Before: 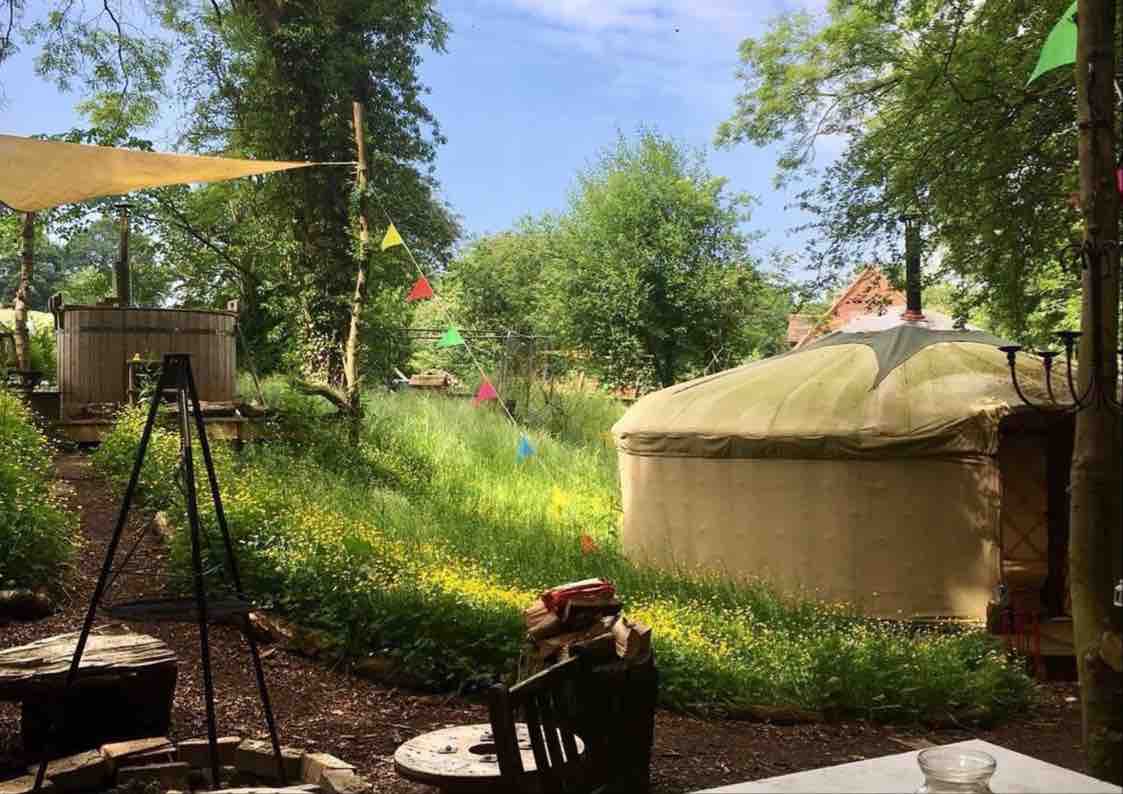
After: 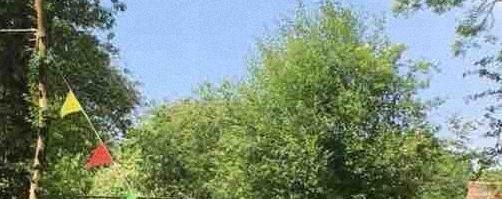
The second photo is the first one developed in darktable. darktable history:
crop: left 28.64%, top 16.832%, right 26.637%, bottom 58.055%
grain: coarseness 0.09 ISO
